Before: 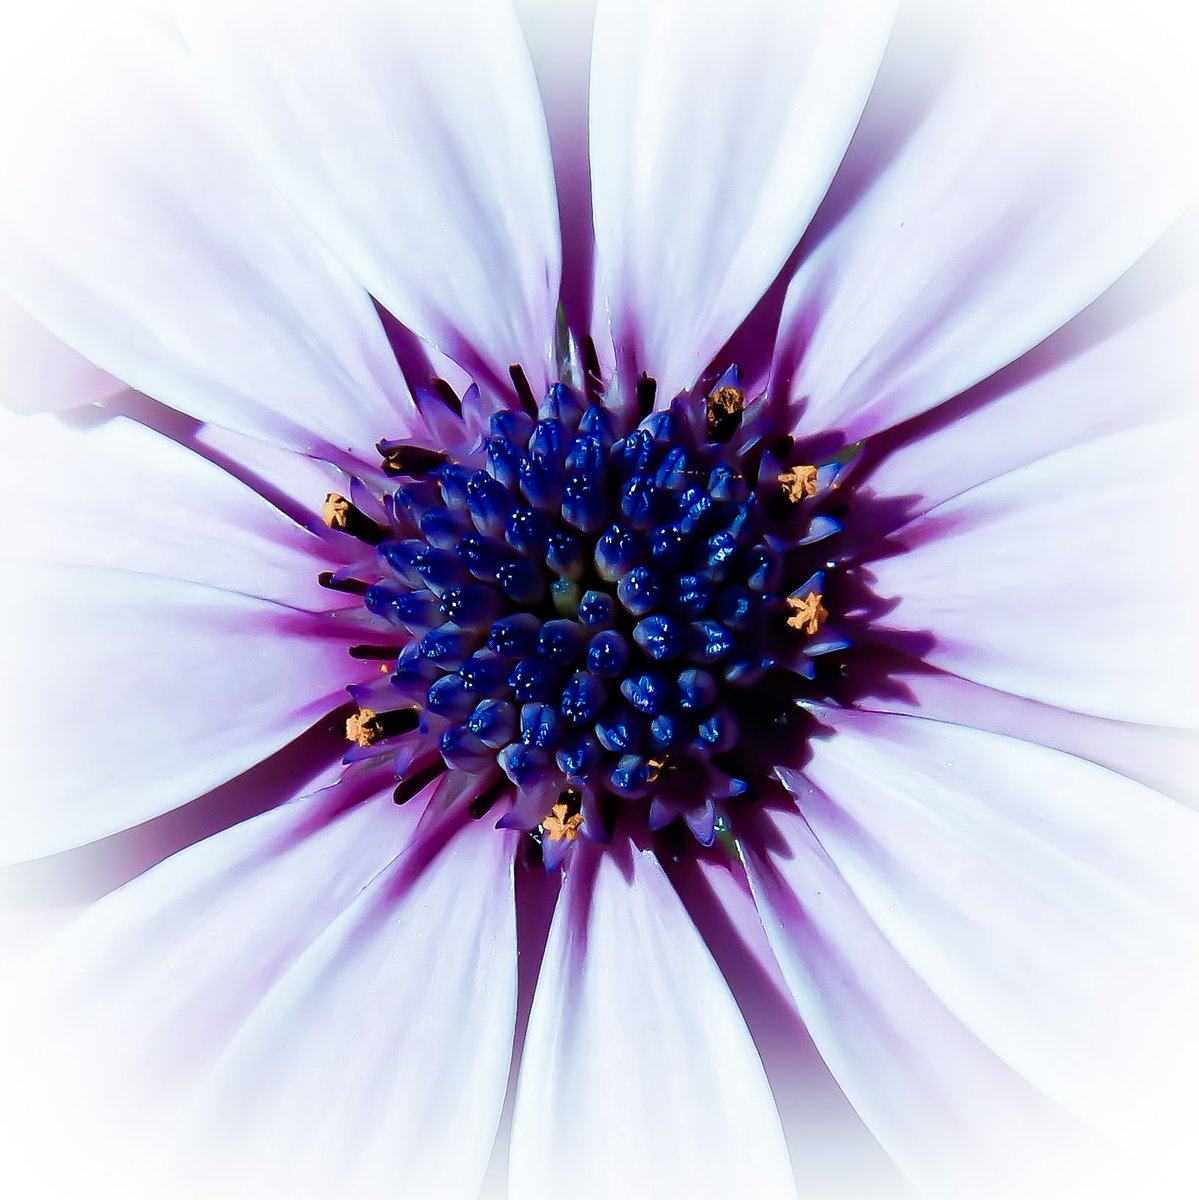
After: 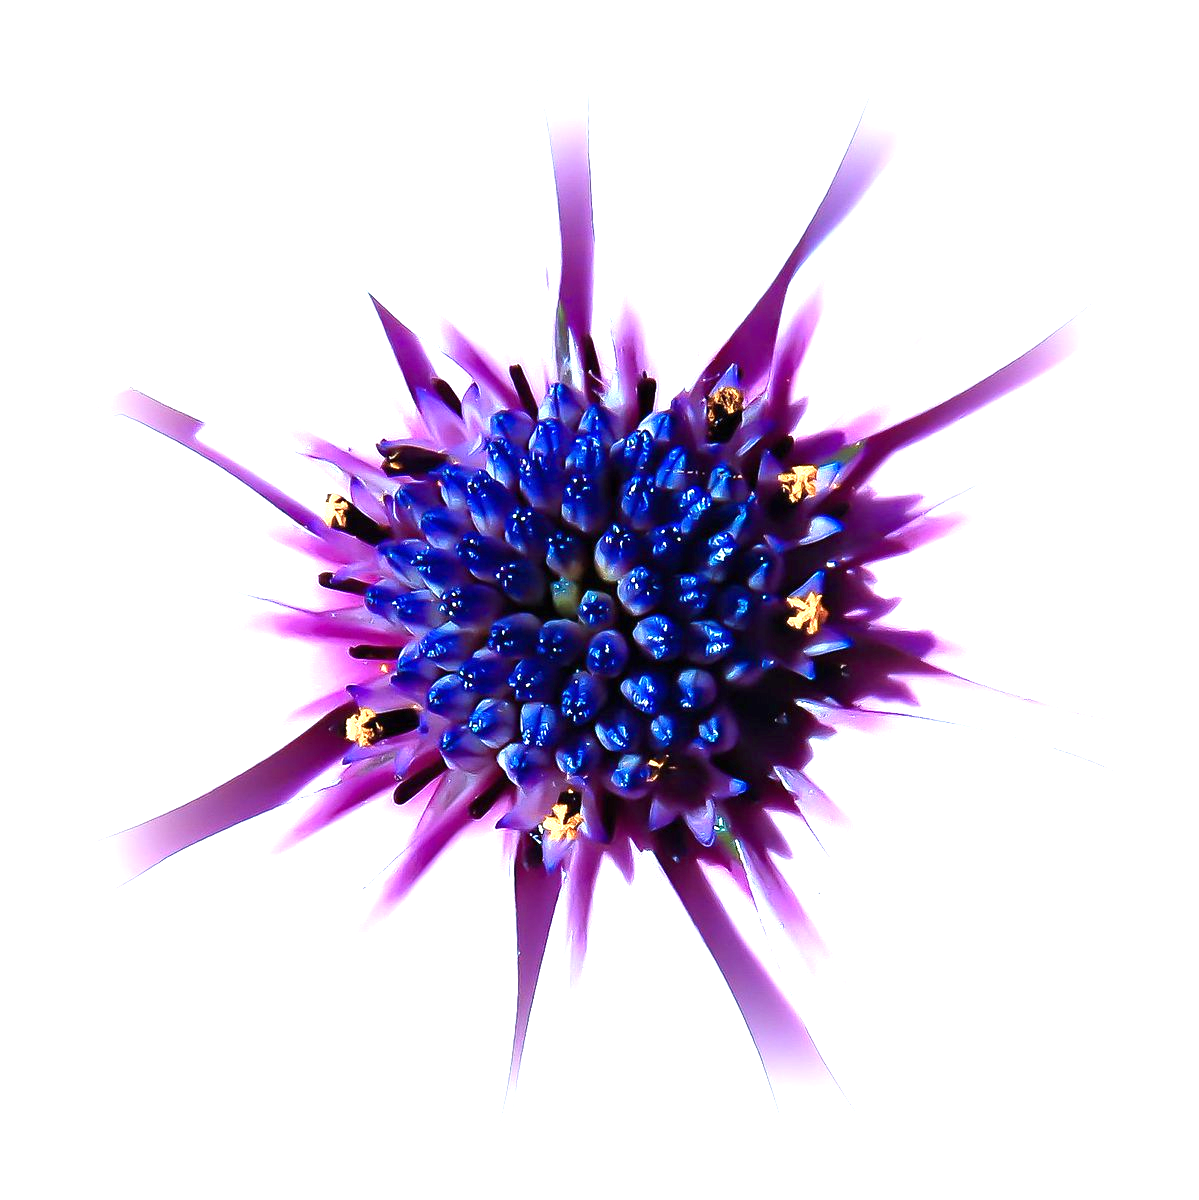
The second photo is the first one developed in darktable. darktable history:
exposure: black level correction 0, exposure 1.407 EV, compensate highlight preservation false
